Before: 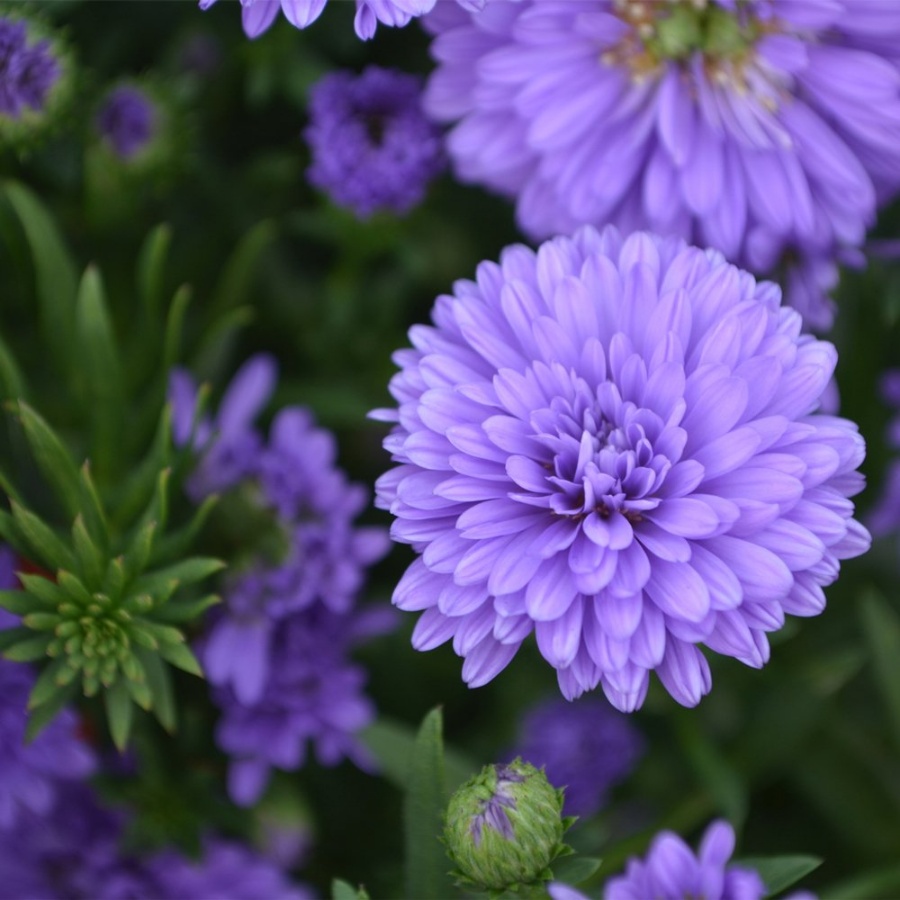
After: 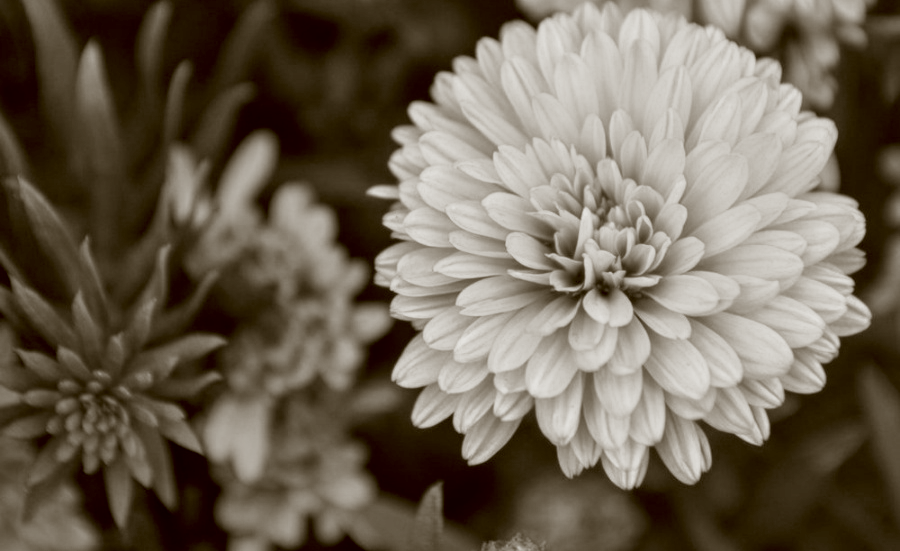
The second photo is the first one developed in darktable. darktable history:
shadows and highlights: shadows 30.92, highlights 0.737, soften with gaussian
crop and rotate: top 24.799%, bottom 13.971%
exposure: exposure 0.075 EV, compensate highlight preservation false
color correction: highlights a* -0.521, highlights b* 0.177, shadows a* 4.39, shadows b* 20.28
local contrast: detail 130%
color balance rgb: global offset › luminance -0.512%, perceptual saturation grading › global saturation 28.098%, perceptual saturation grading › highlights -24.829%, perceptual saturation grading › mid-tones 25.416%, perceptual saturation grading › shadows 49.618%
color calibration: output gray [0.25, 0.35, 0.4, 0], x 0.356, y 0.367, temperature 4715.21 K
